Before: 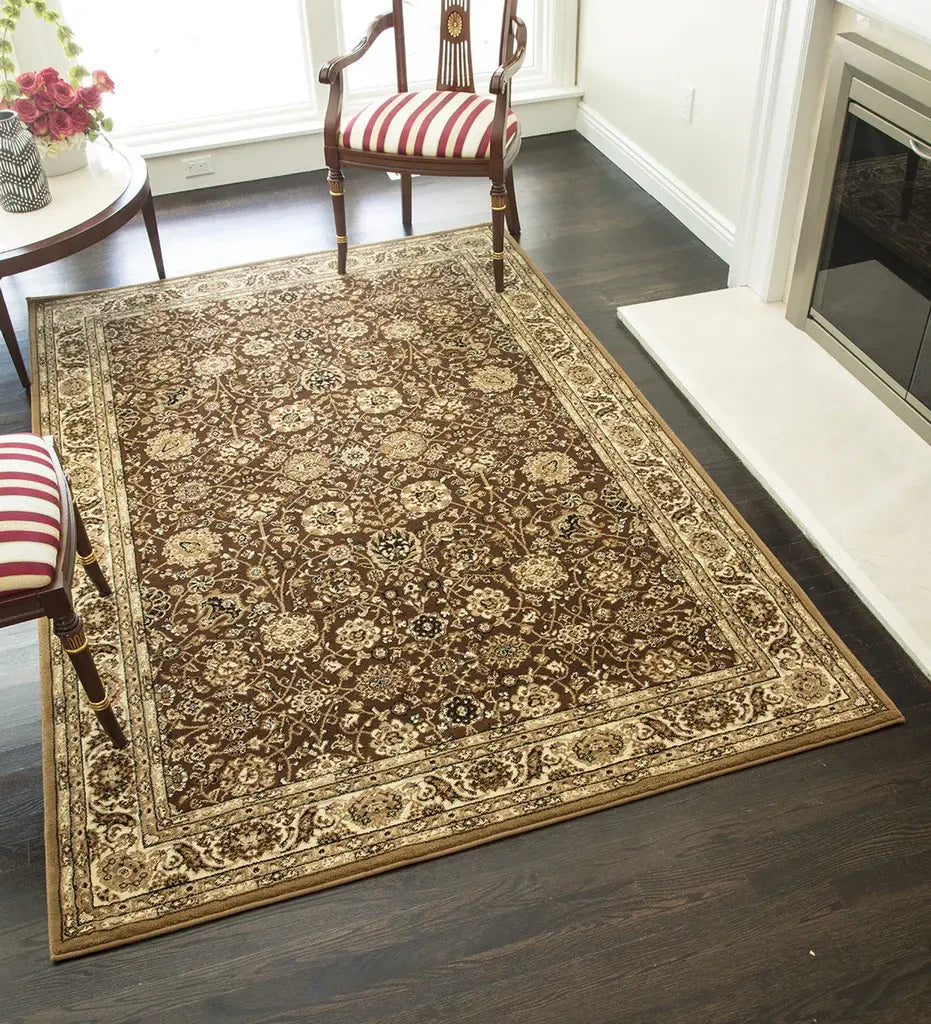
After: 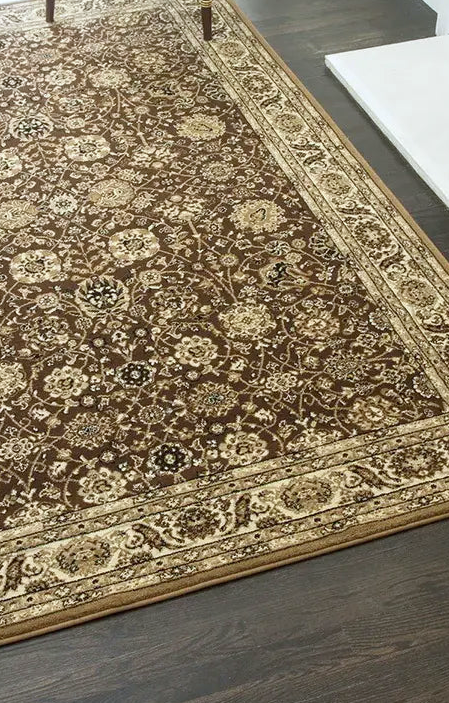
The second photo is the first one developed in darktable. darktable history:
crop: left 31.379%, top 24.658%, right 20.326%, bottom 6.628%
white balance: red 0.967, blue 1.049
